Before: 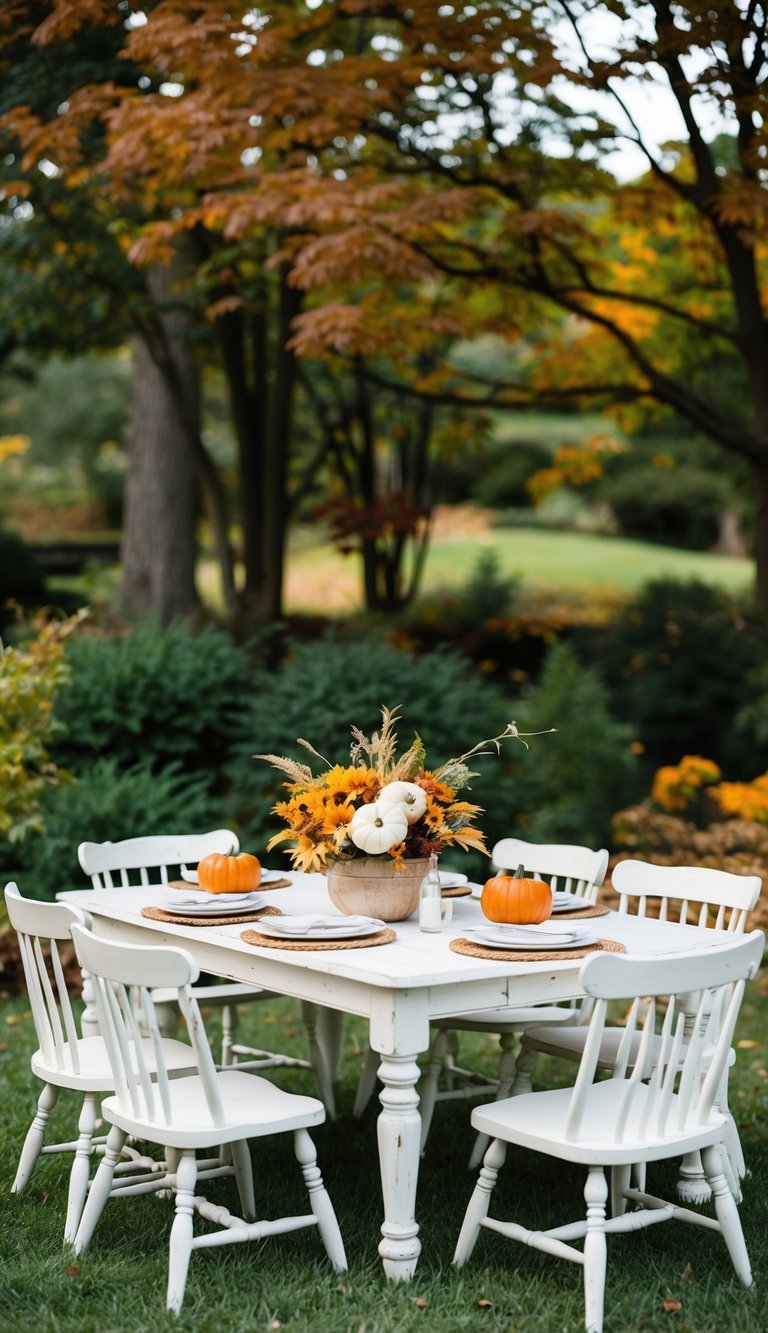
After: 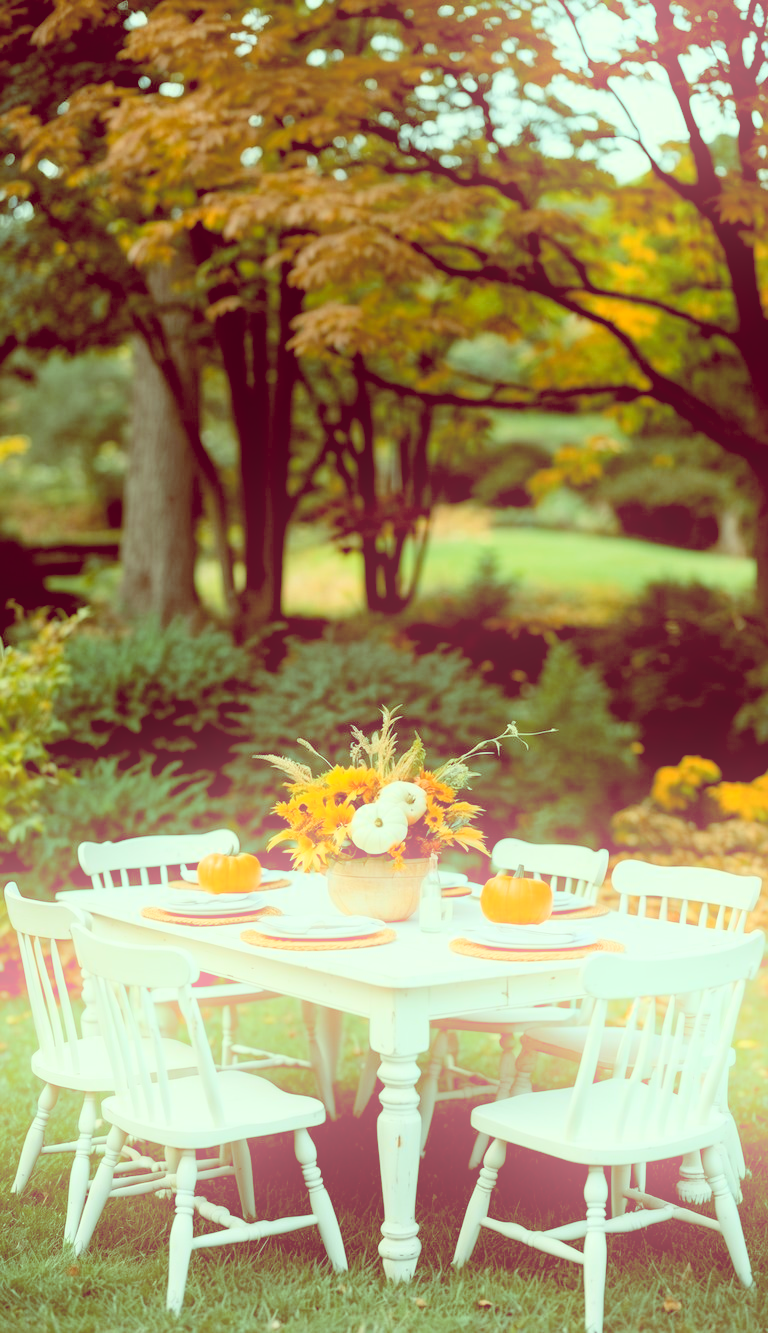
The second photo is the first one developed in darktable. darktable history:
bloom: on, module defaults
color balance: lift [1, 1.015, 0.987, 0.985], gamma [1, 0.959, 1.042, 0.958], gain [0.927, 0.938, 1.072, 0.928], contrast 1.5%
white balance: emerald 1
global tonemap: drago (0.7, 100)
